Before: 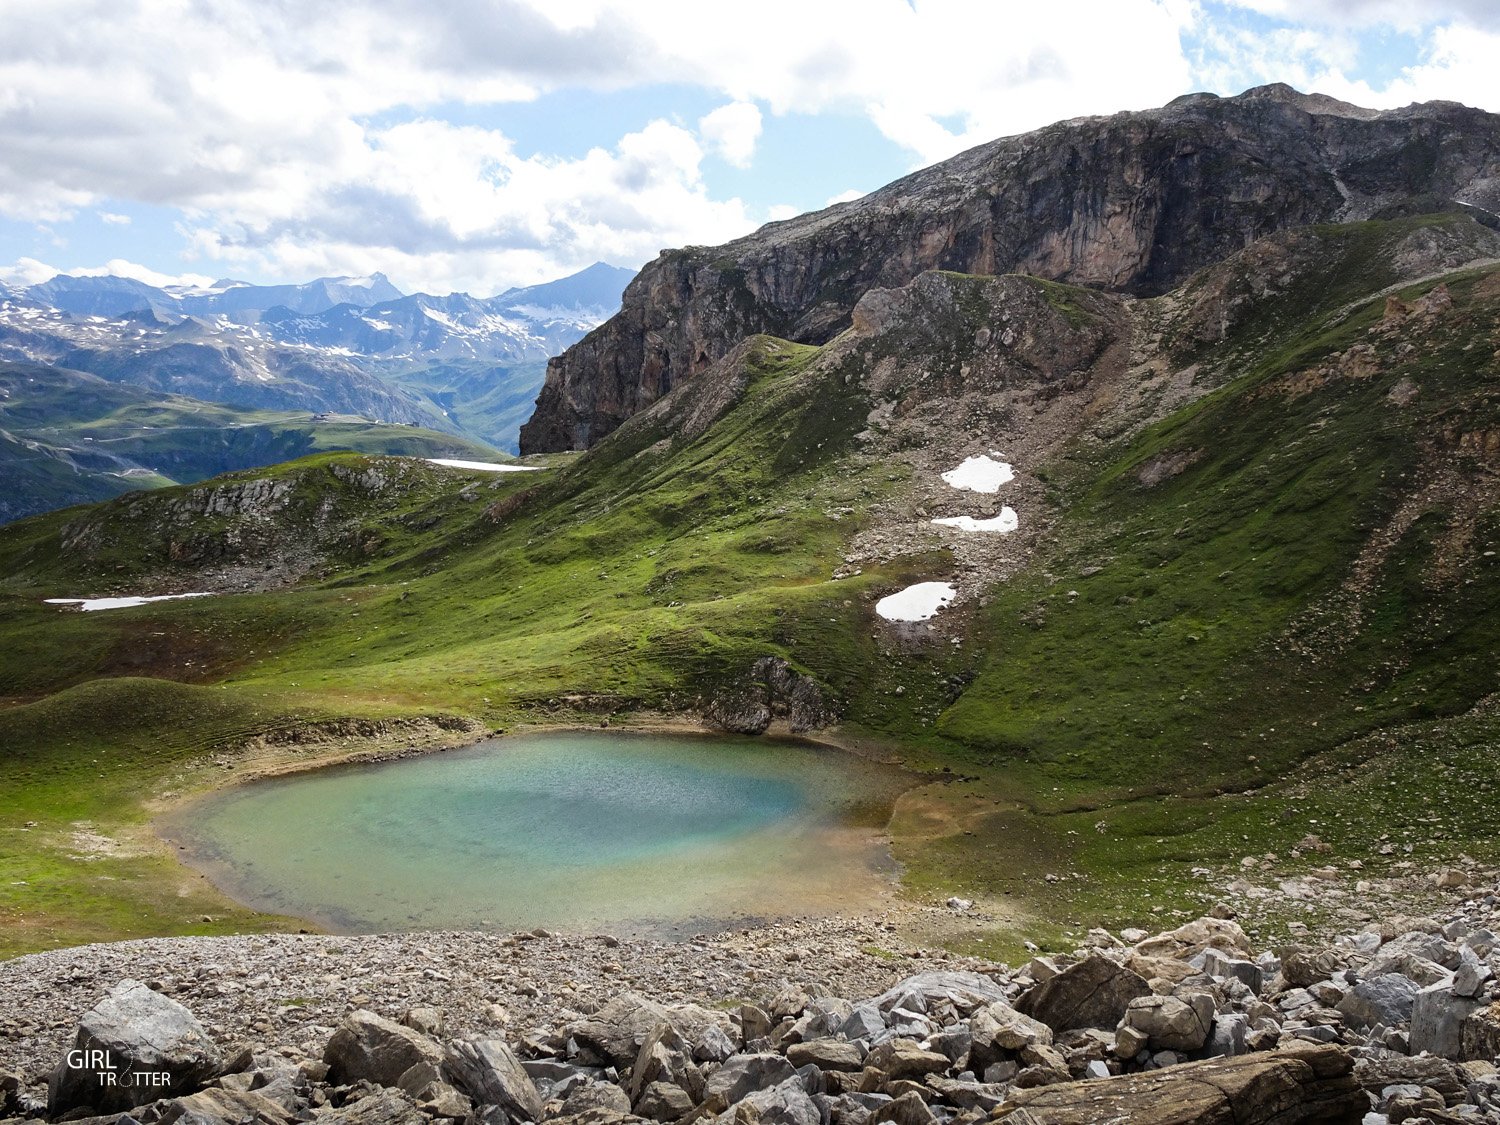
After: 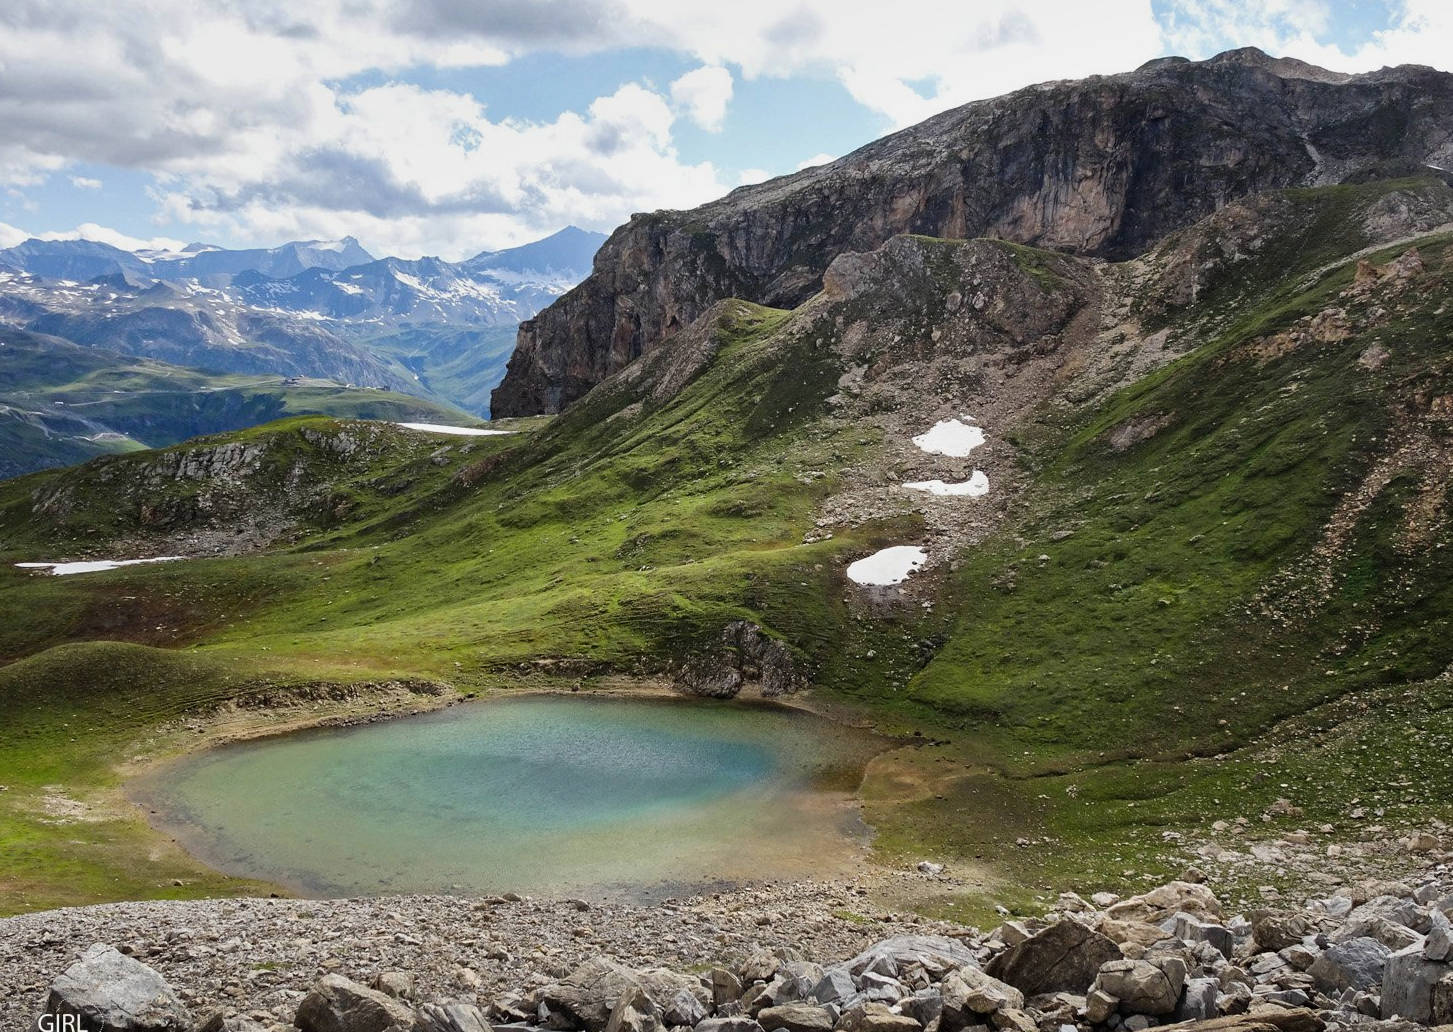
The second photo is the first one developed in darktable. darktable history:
crop: left 1.964%, top 3.251%, right 1.122%, bottom 4.933%
exposure: exposure -0.177 EV, compensate highlight preservation false
shadows and highlights: low approximation 0.01, soften with gaussian
